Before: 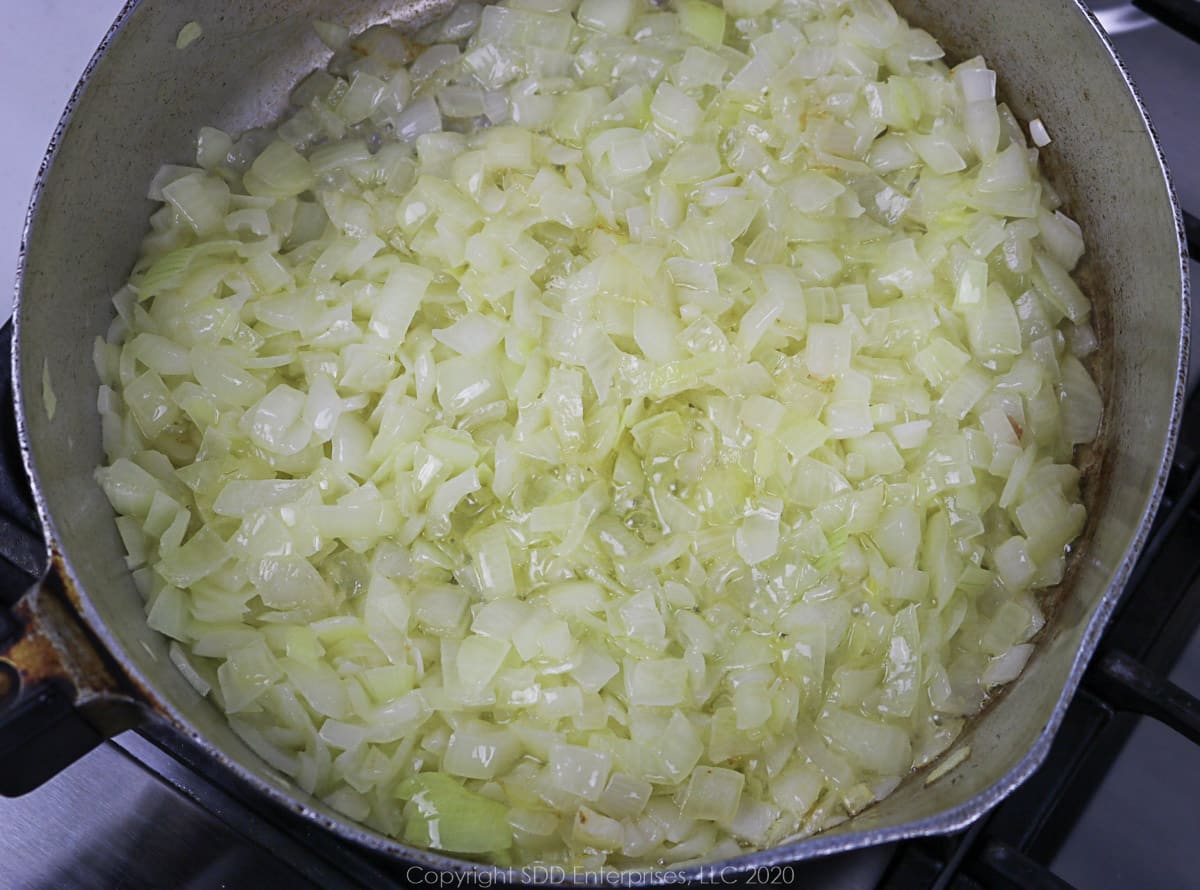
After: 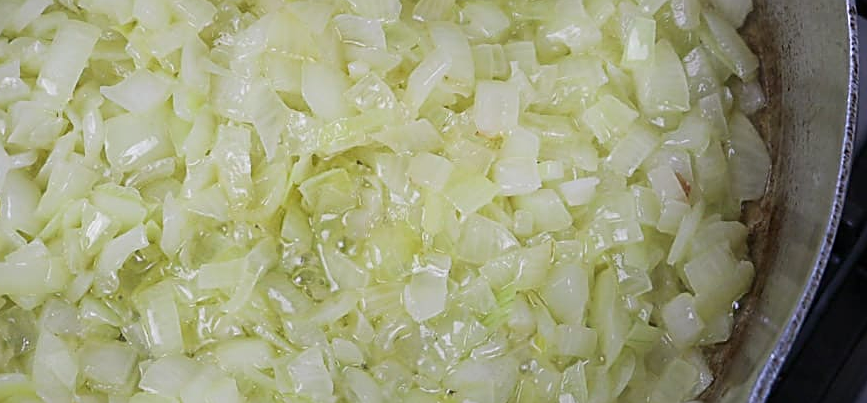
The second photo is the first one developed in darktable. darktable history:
crop and rotate: left 27.748%, top 27.312%, bottom 27.402%
color zones: curves: ch1 [(0, 0.469) (0.01, 0.469) (0.12, 0.446) (0.248, 0.469) (0.5, 0.5) (0.748, 0.5) (0.99, 0.469) (1, 0.469)], mix 32.93%
sharpen: on, module defaults
